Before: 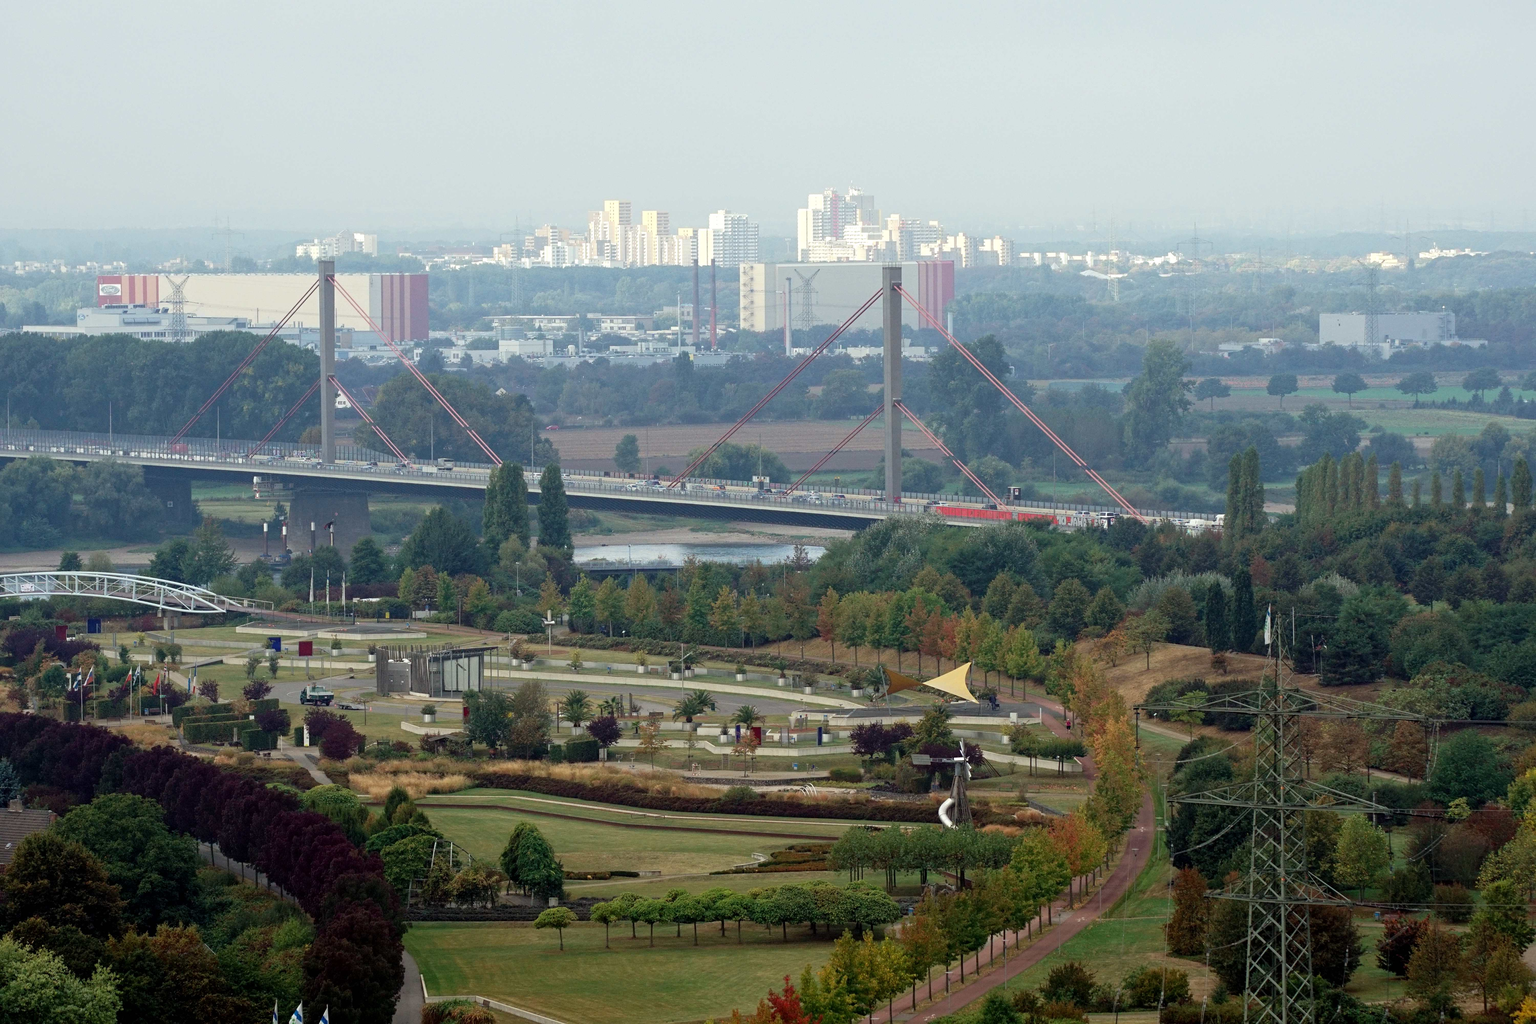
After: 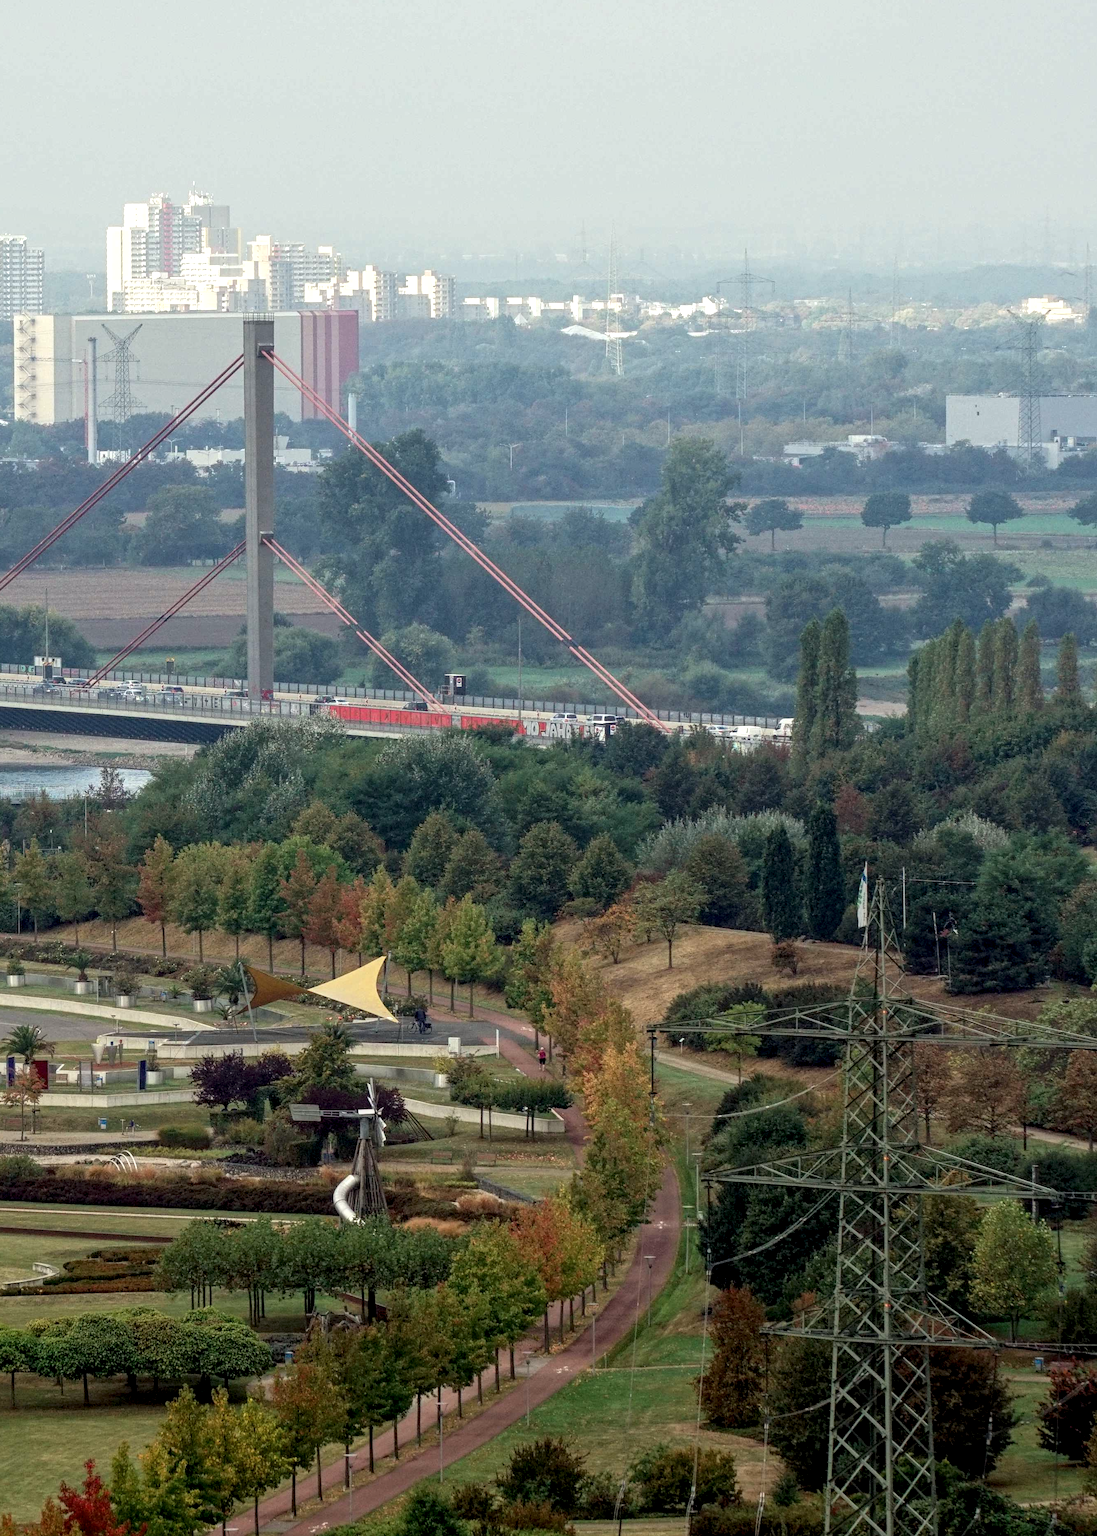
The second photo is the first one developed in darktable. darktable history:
local contrast: highlights 61%, detail 143%, midtone range 0.428
white balance: red 1.009, blue 0.985
crop: left 47.628%, top 6.643%, right 7.874%
